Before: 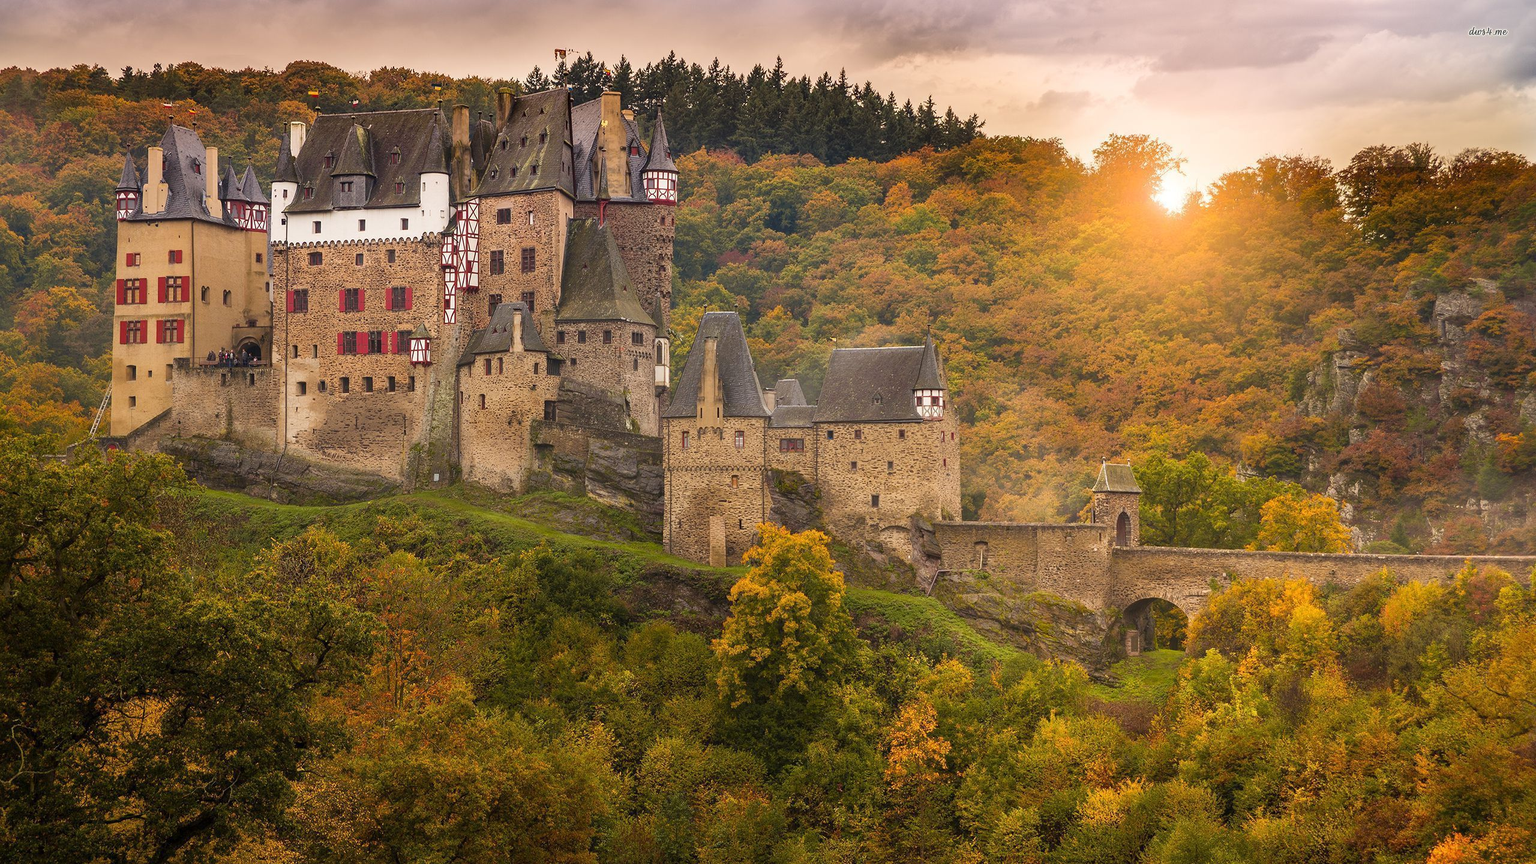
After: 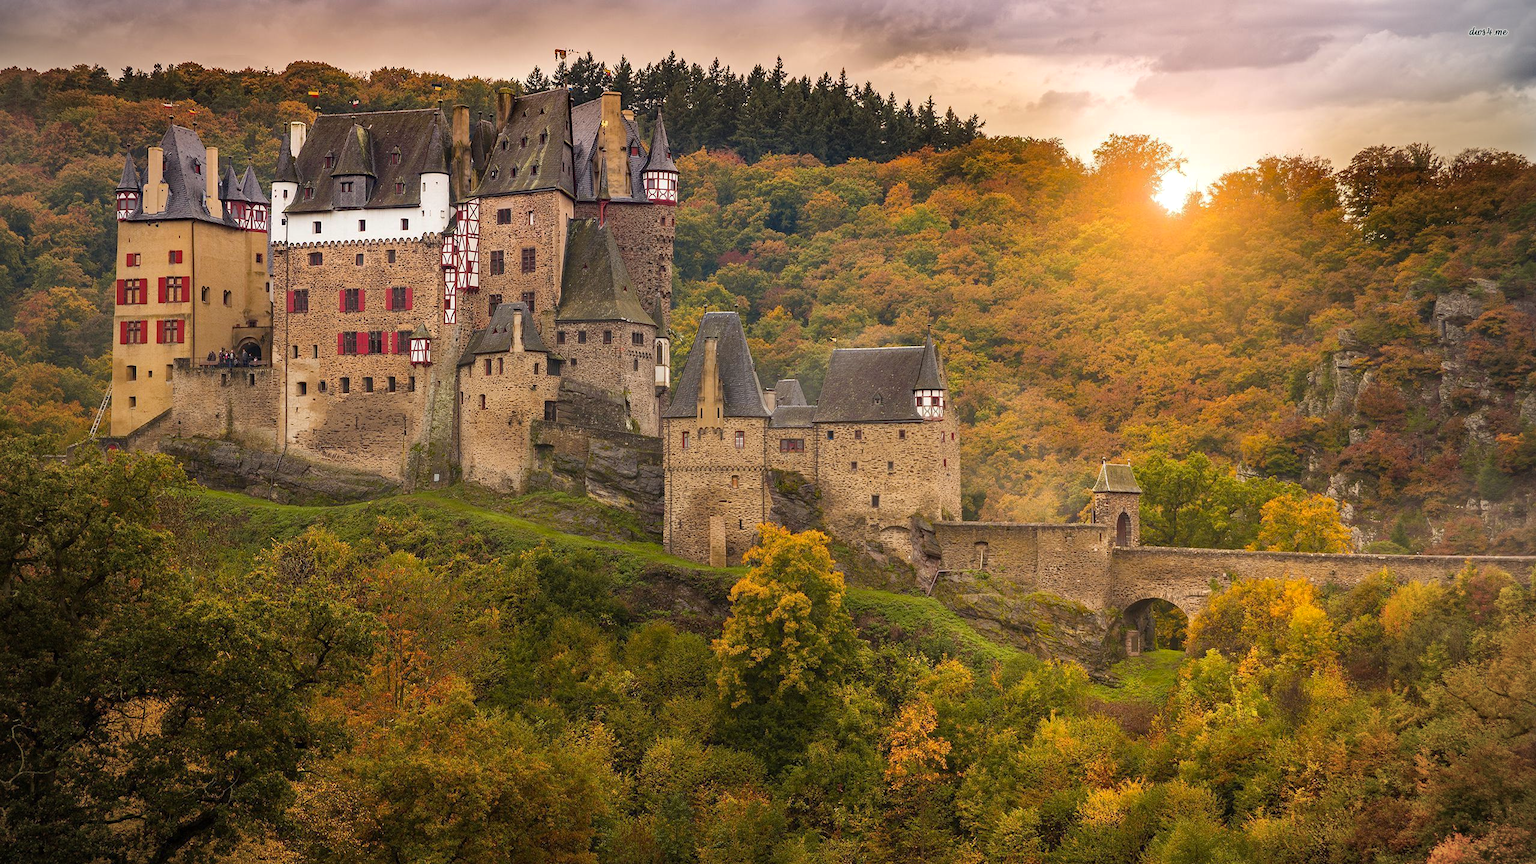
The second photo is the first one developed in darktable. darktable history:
haze removal: strength 0.29, distance 0.25, compatibility mode true, adaptive false
vignetting: fall-off radius 60.92%
